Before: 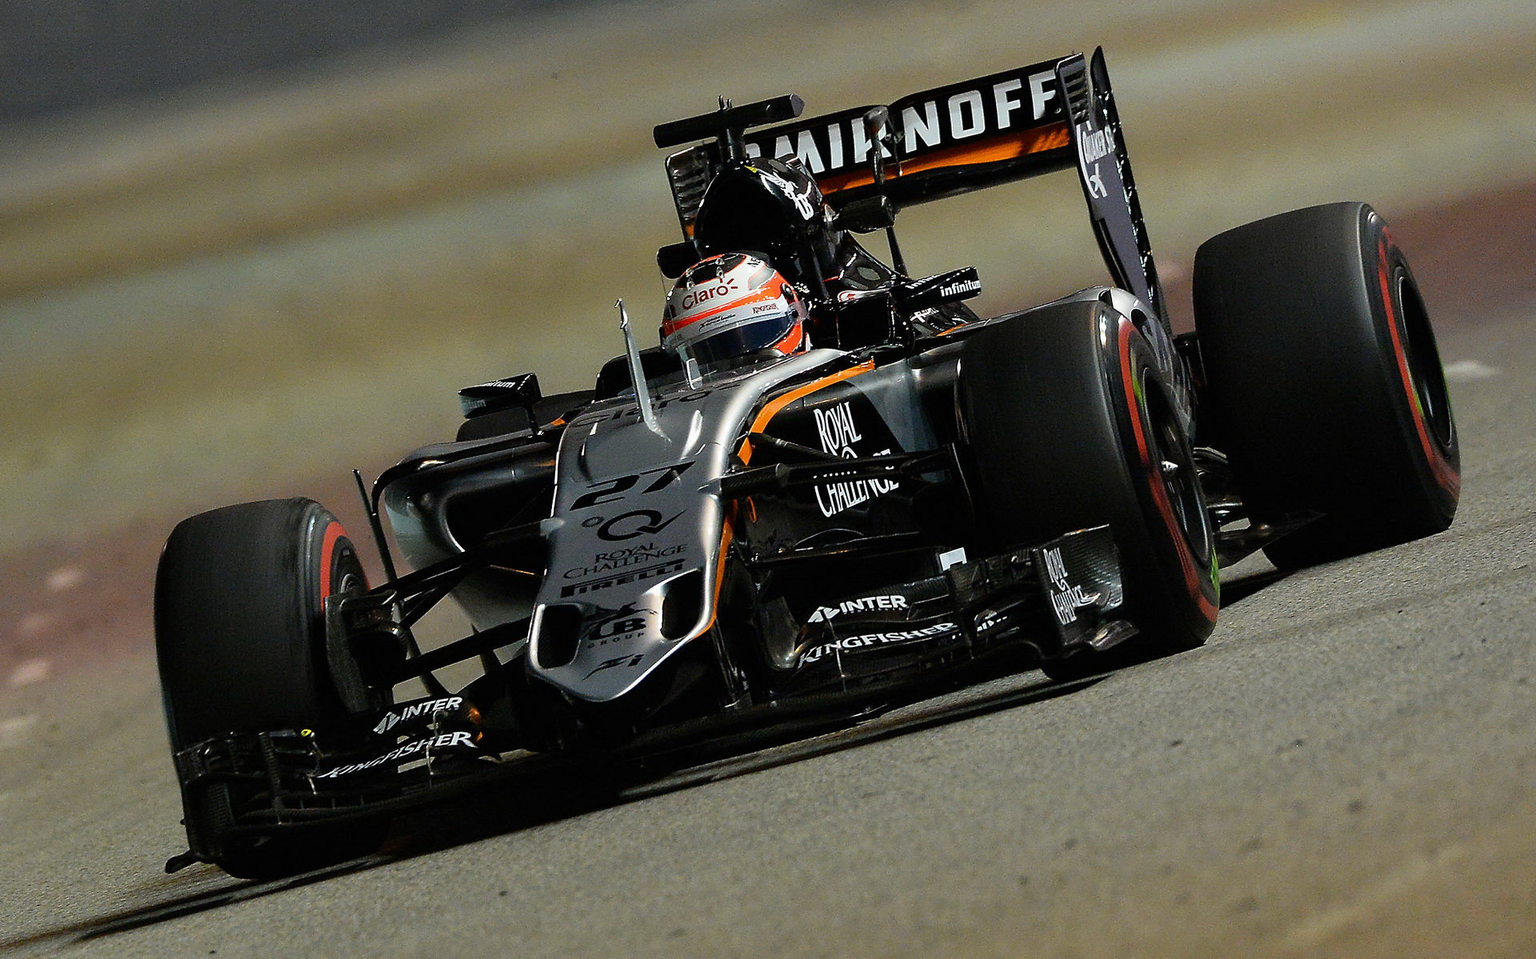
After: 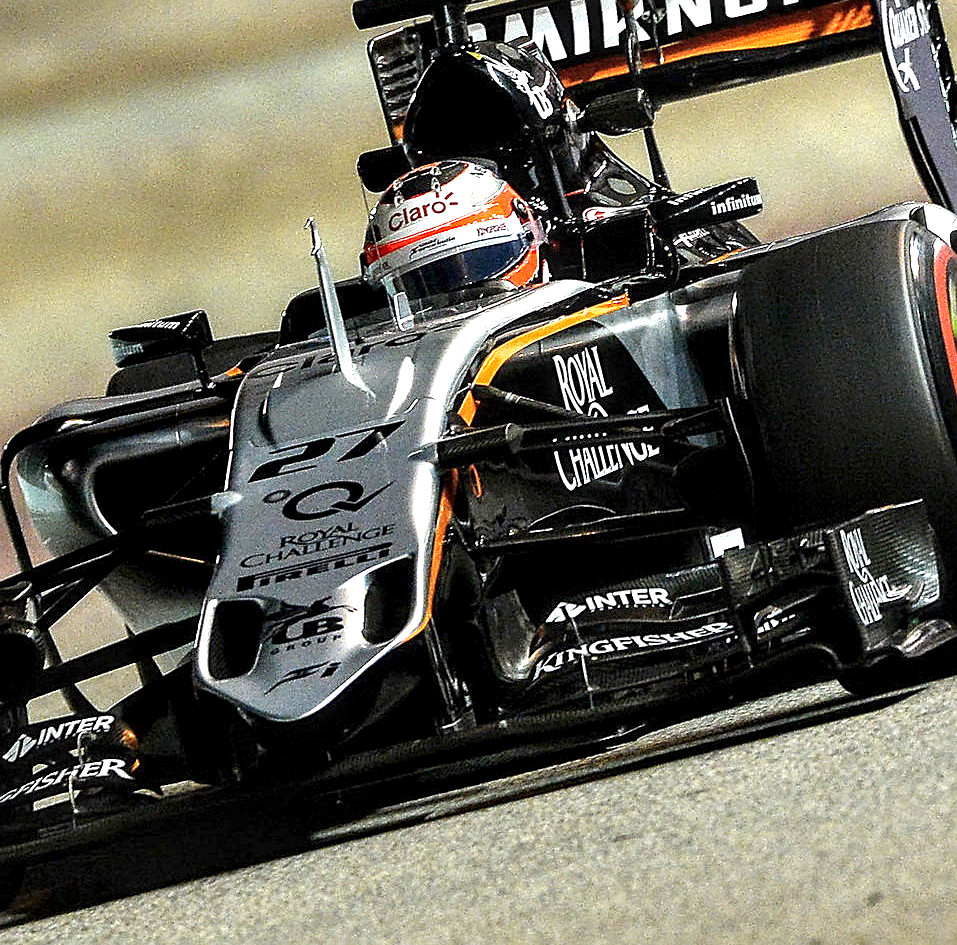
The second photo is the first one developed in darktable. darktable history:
sharpen: radius 2.144, amount 0.377, threshold 0.118
crop and rotate: angle 0.021°, left 24.218%, top 13.078%, right 25.911%, bottom 8.069%
local contrast: highlights 65%, shadows 54%, detail 168%, midtone range 0.519
exposure: black level correction 0, exposure 1.2 EV, compensate highlight preservation false
